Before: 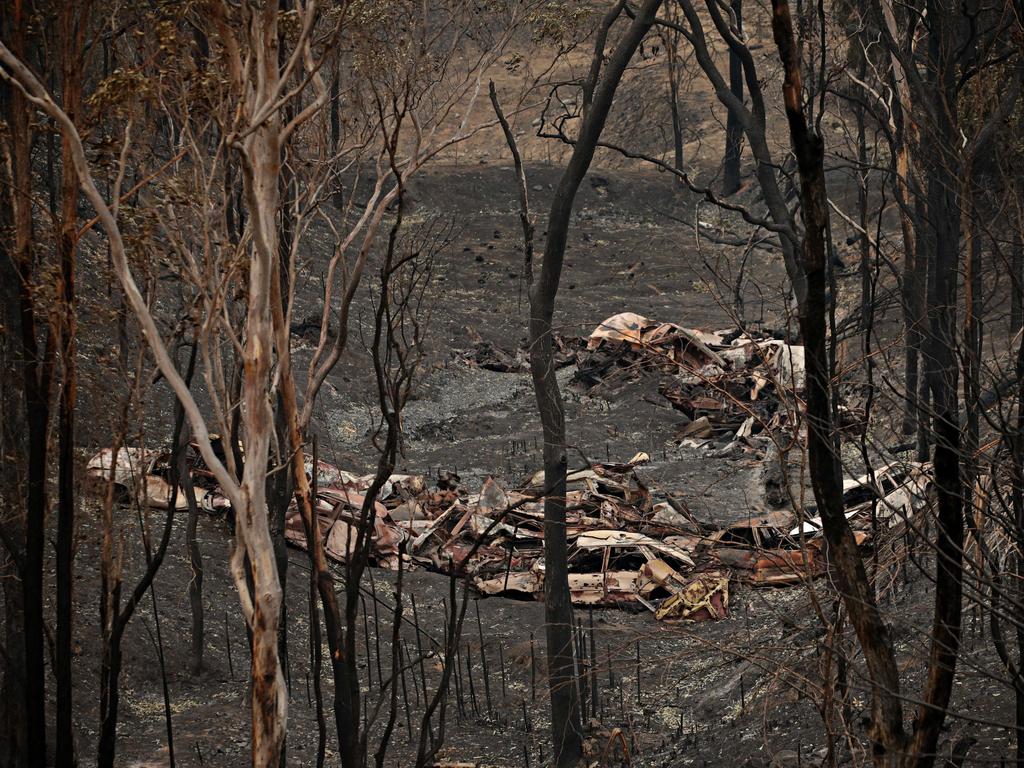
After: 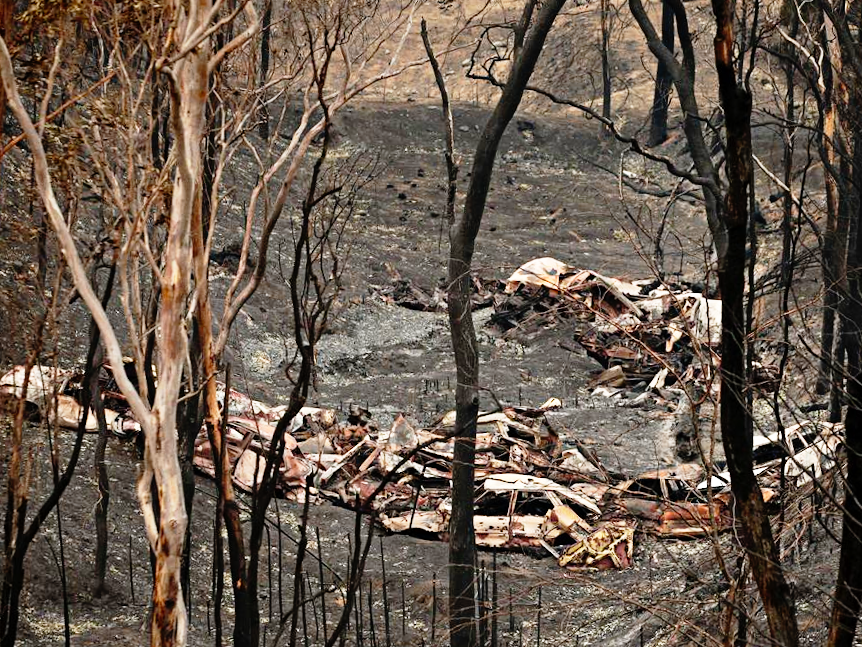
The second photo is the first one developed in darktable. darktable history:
base curve: curves: ch0 [(0, 0) (0.012, 0.01) (0.073, 0.168) (0.31, 0.711) (0.645, 0.957) (1, 1)], preserve colors none
crop and rotate: angle -3.03°, left 5.366%, top 5.164%, right 4.619%, bottom 4.659%
